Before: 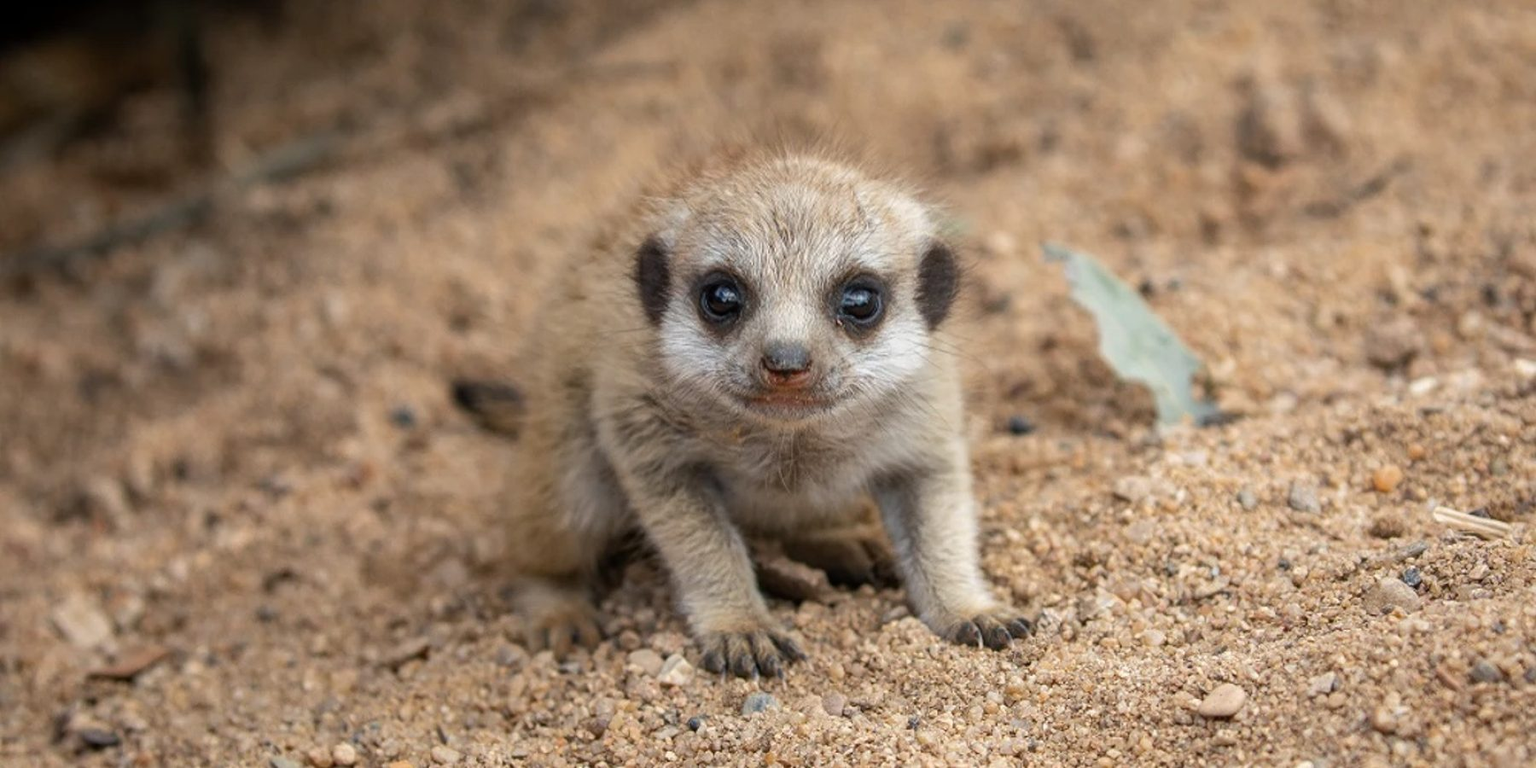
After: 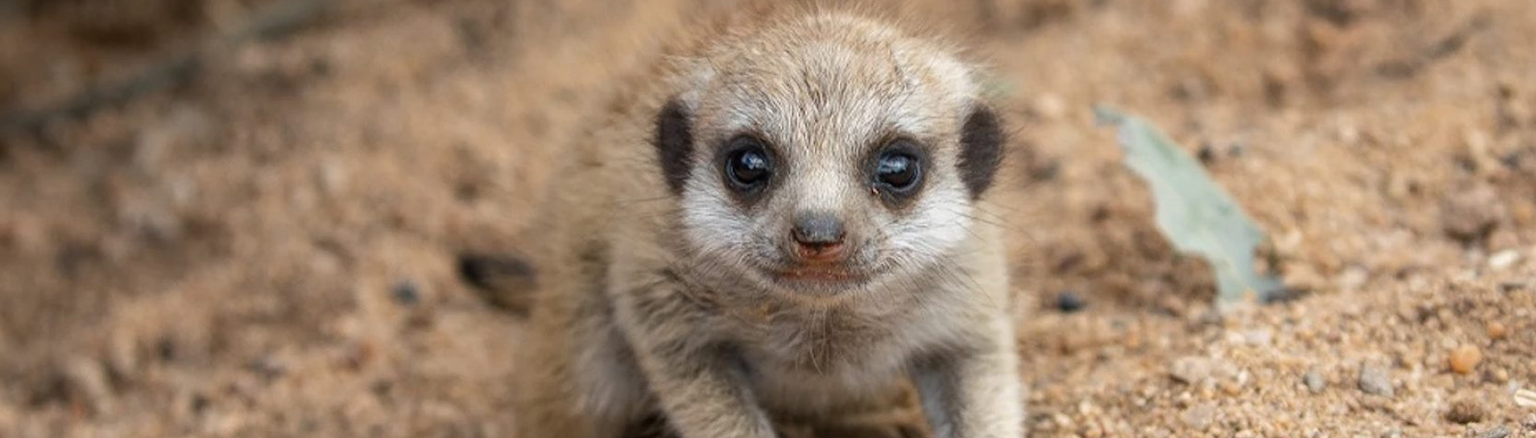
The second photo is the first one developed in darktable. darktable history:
crop: left 1.772%, top 18.895%, right 5.286%, bottom 28.071%
